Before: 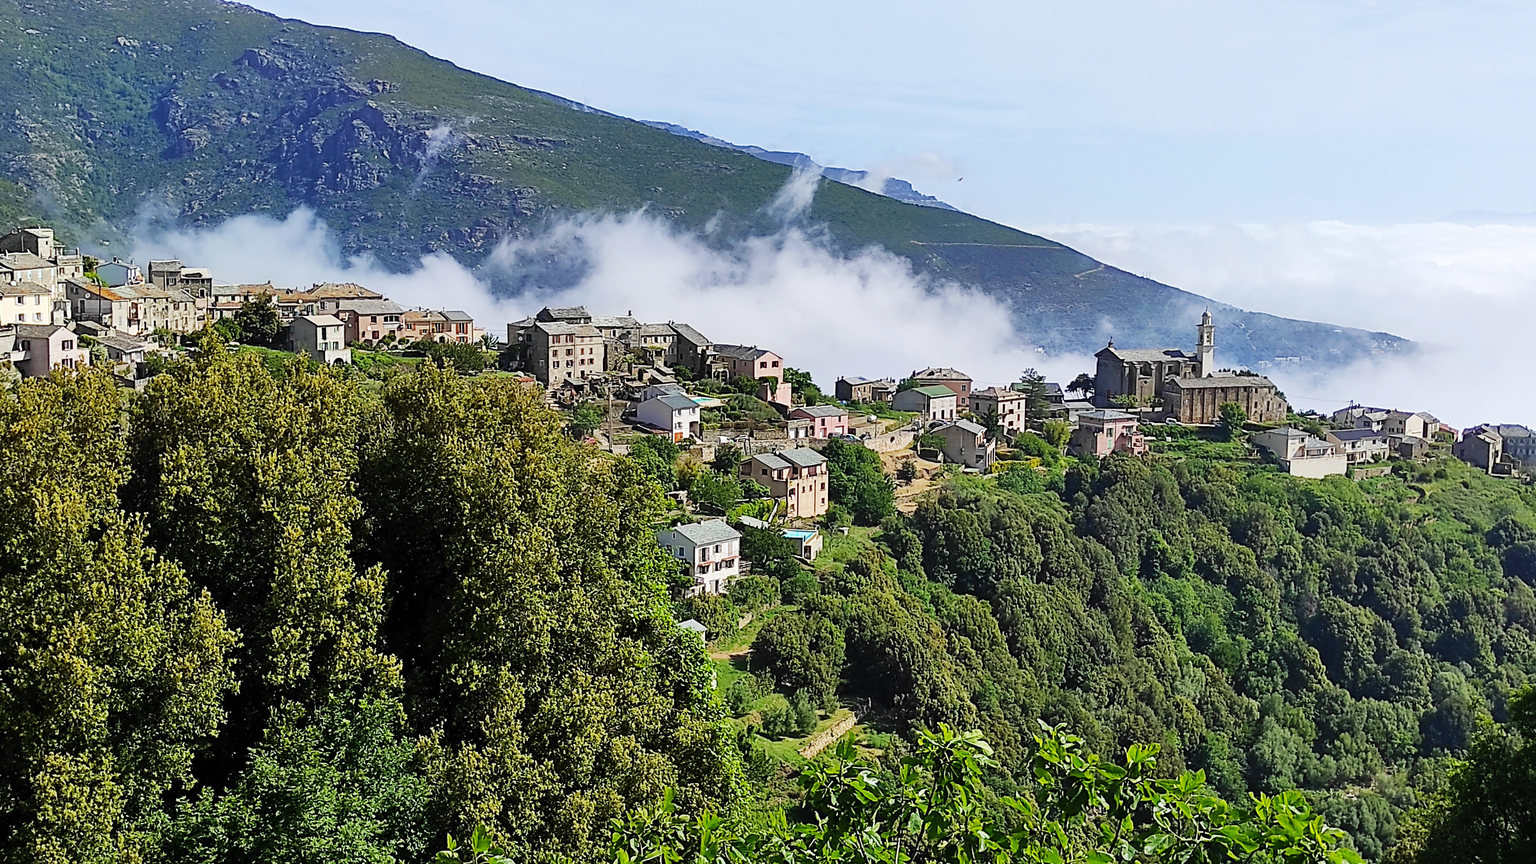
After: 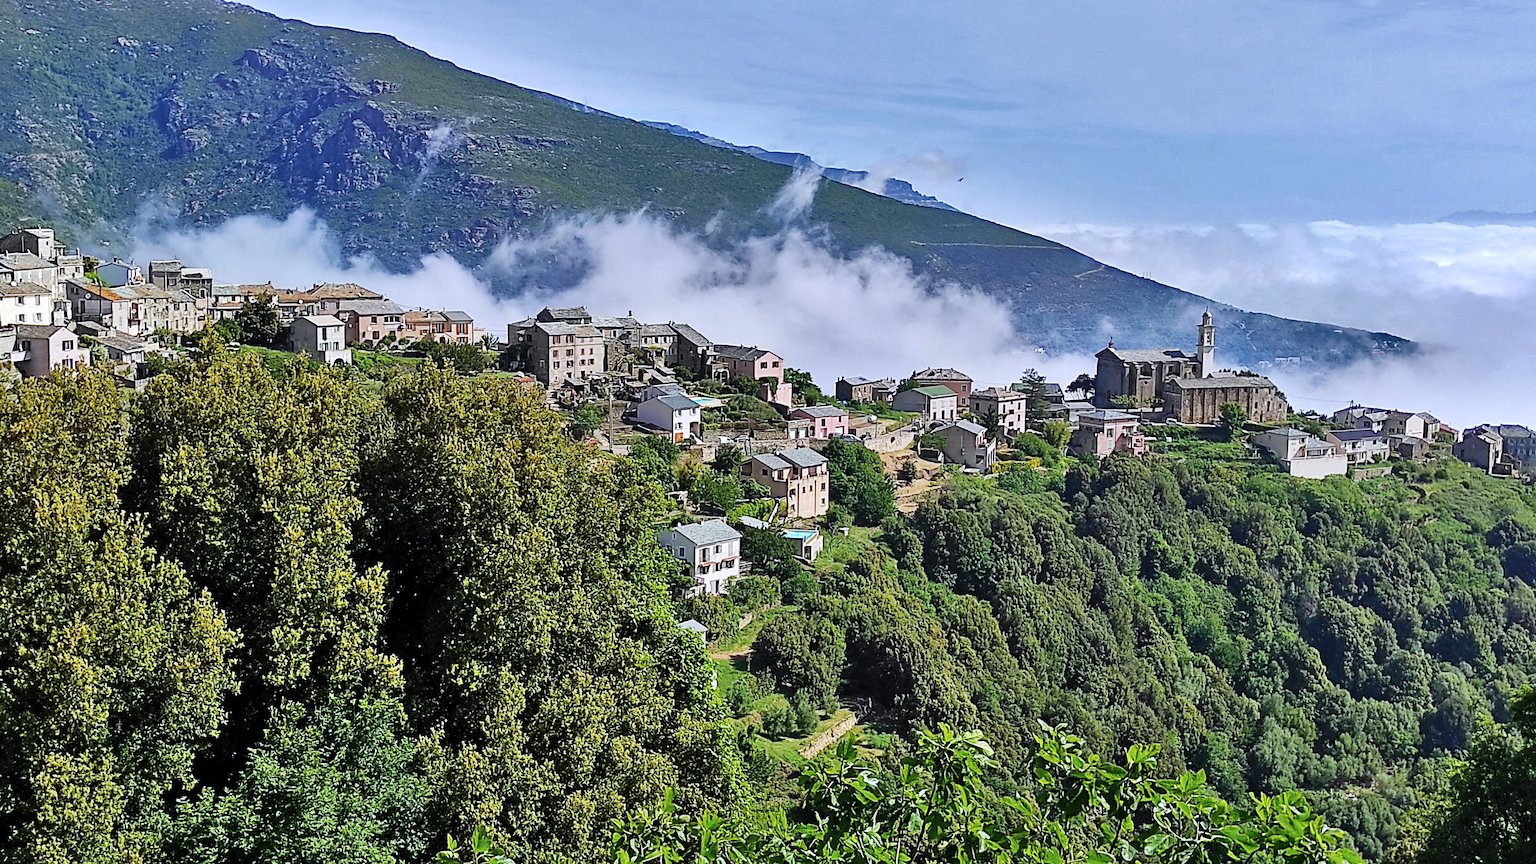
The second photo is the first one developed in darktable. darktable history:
color calibration: gray › normalize channels true, illuminant as shot in camera, x 0.358, y 0.373, temperature 4628.91 K, gamut compression 0.026
shadows and highlights: white point adjustment 0.096, highlights -70.11, soften with gaussian
local contrast: highlights 103%, shadows 99%, detail 119%, midtone range 0.2
